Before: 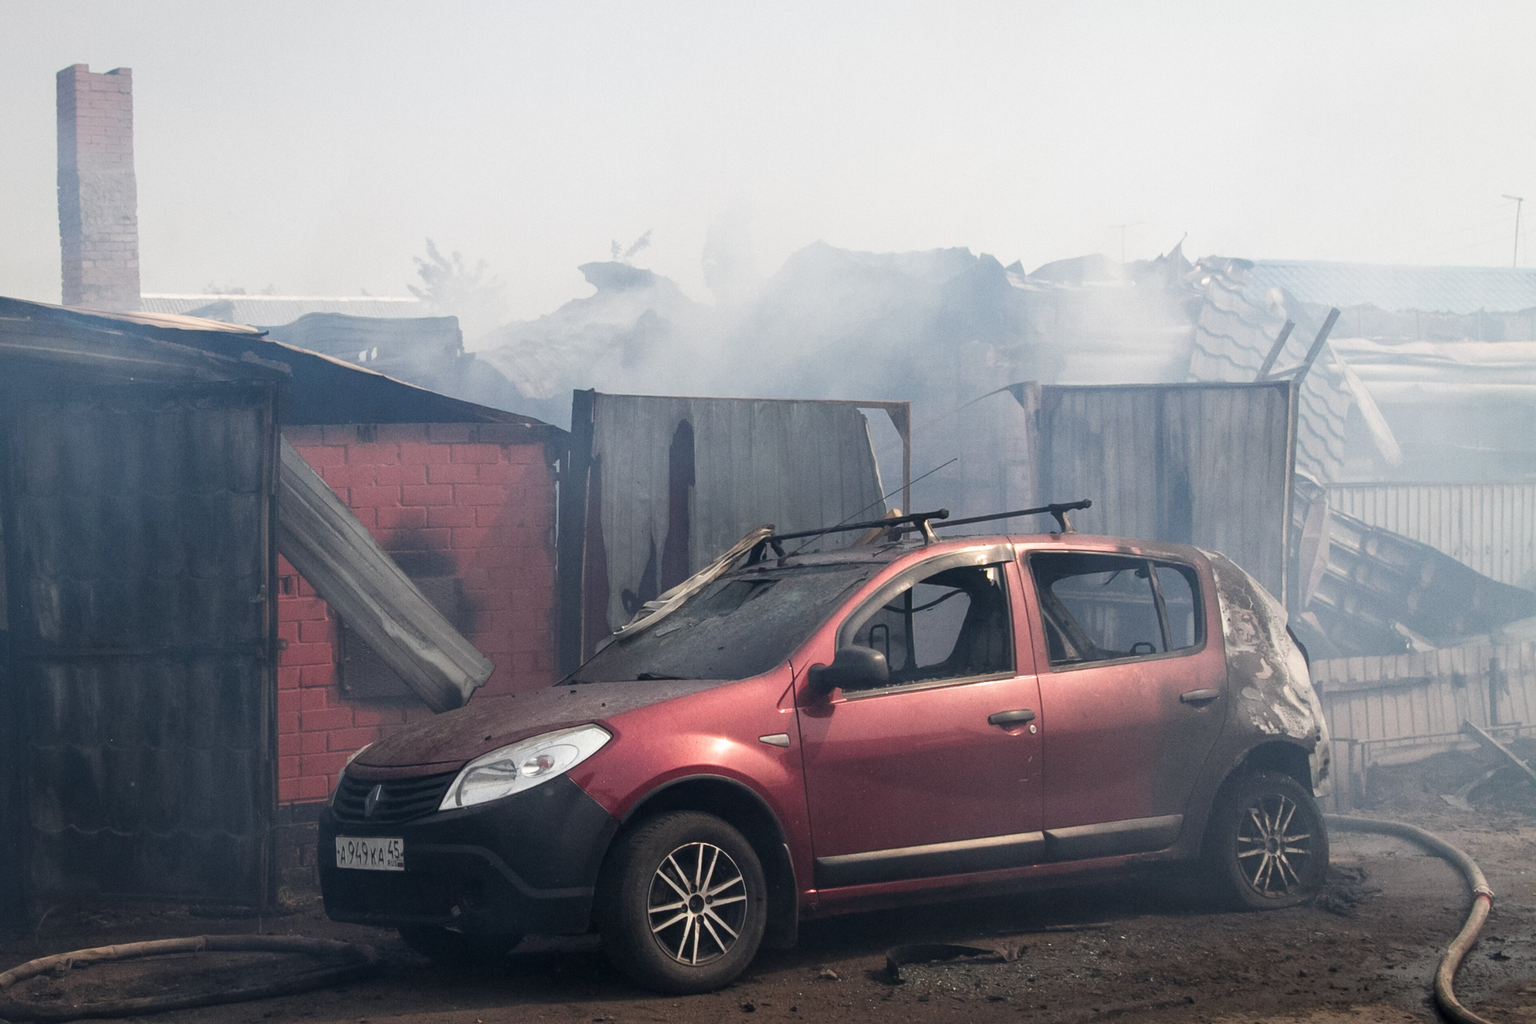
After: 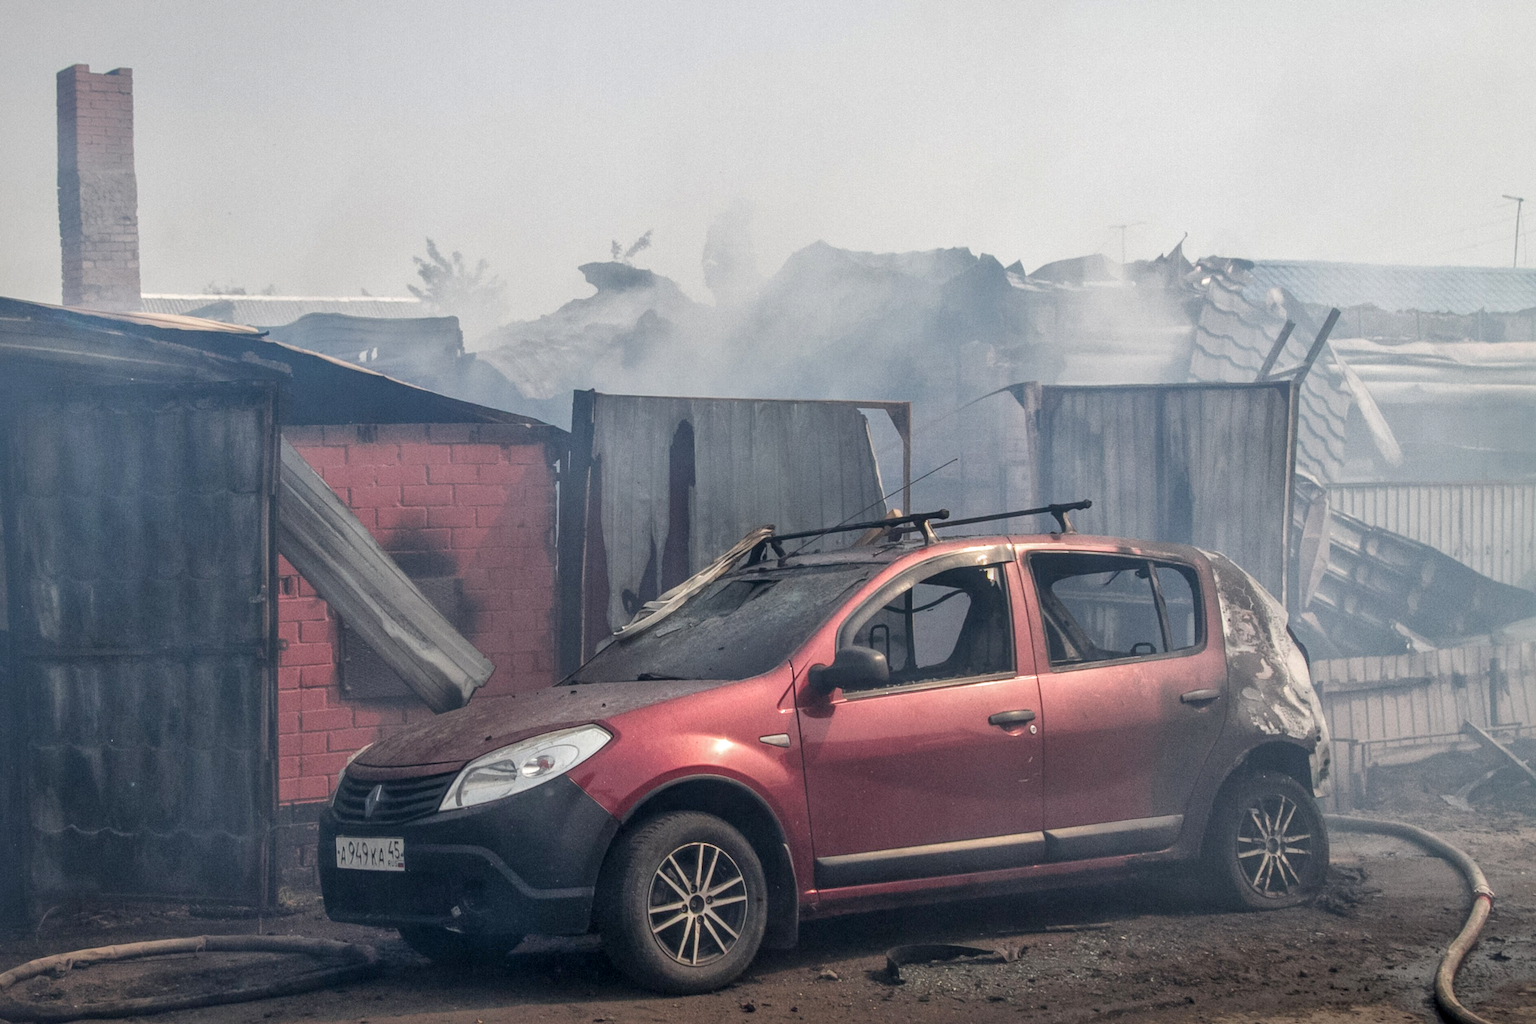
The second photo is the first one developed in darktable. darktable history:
local contrast: highlights 0%, shadows 0%, detail 133%
shadows and highlights: on, module defaults
